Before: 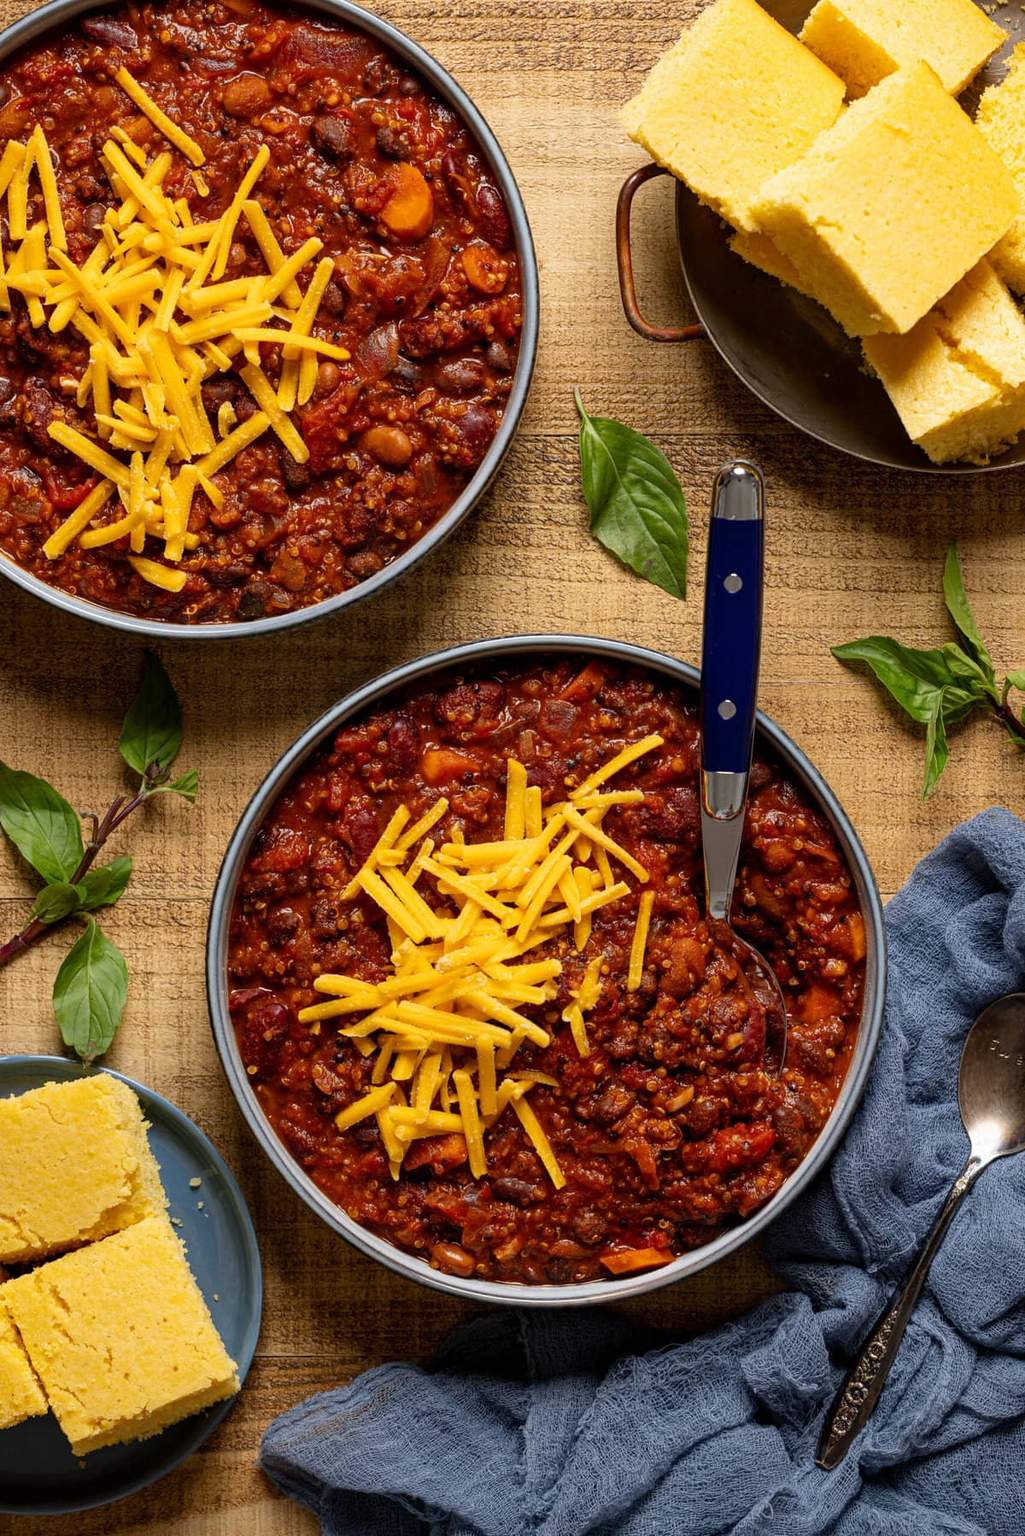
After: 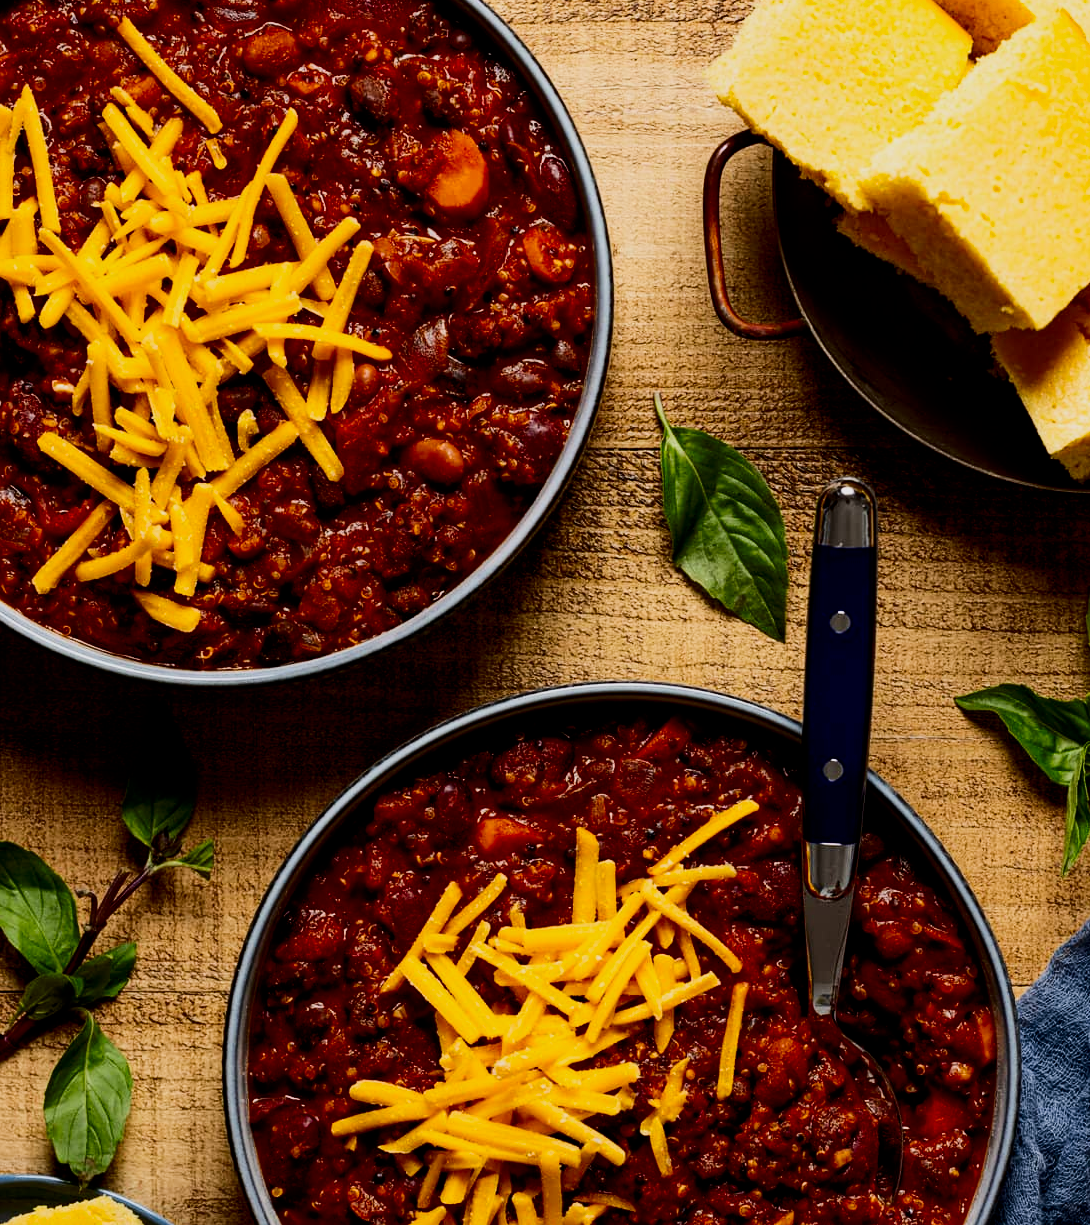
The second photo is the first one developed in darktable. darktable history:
crop: left 1.536%, top 3.437%, right 7.552%, bottom 28.469%
contrast brightness saturation: contrast 0.221, brightness -0.181, saturation 0.244
filmic rgb: black relative exposure -5.08 EV, white relative exposure 3.99 EV, hardness 2.88, contrast 1.196, highlights saturation mix -30.13%
